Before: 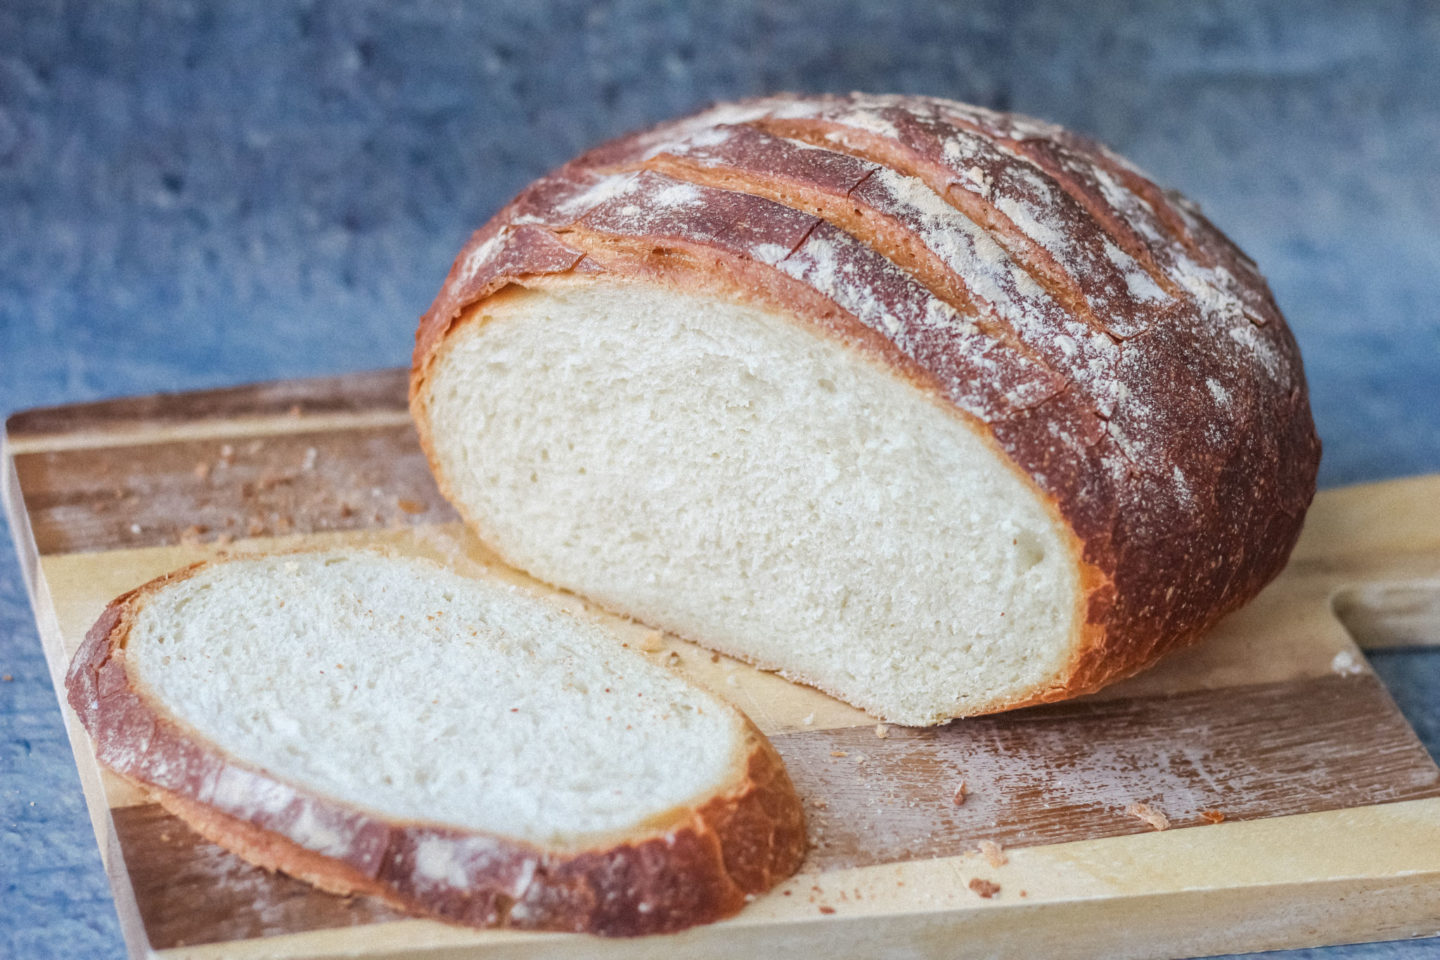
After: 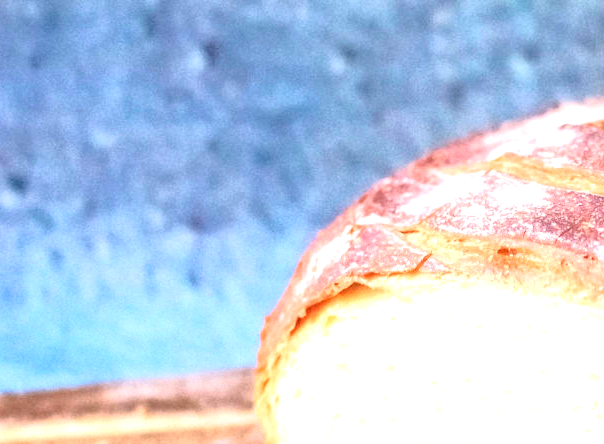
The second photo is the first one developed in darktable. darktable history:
crop and rotate: left 10.817%, top 0.062%, right 47.194%, bottom 53.626%
tone curve: curves: ch0 [(0, 0) (0.234, 0.191) (0.48, 0.534) (0.608, 0.667) (0.725, 0.809) (0.864, 0.922) (1, 1)]; ch1 [(0, 0) (0.453, 0.43) (0.5, 0.5) (0.615, 0.649) (1, 1)]; ch2 [(0, 0) (0.5, 0.5) (0.586, 0.617) (1, 1)], color space Lab, independent channels, preserve colors none
exposure: black level correction 0, exposure 1.35 EV, compensate exposure bias true, compensate highlight preservation false
